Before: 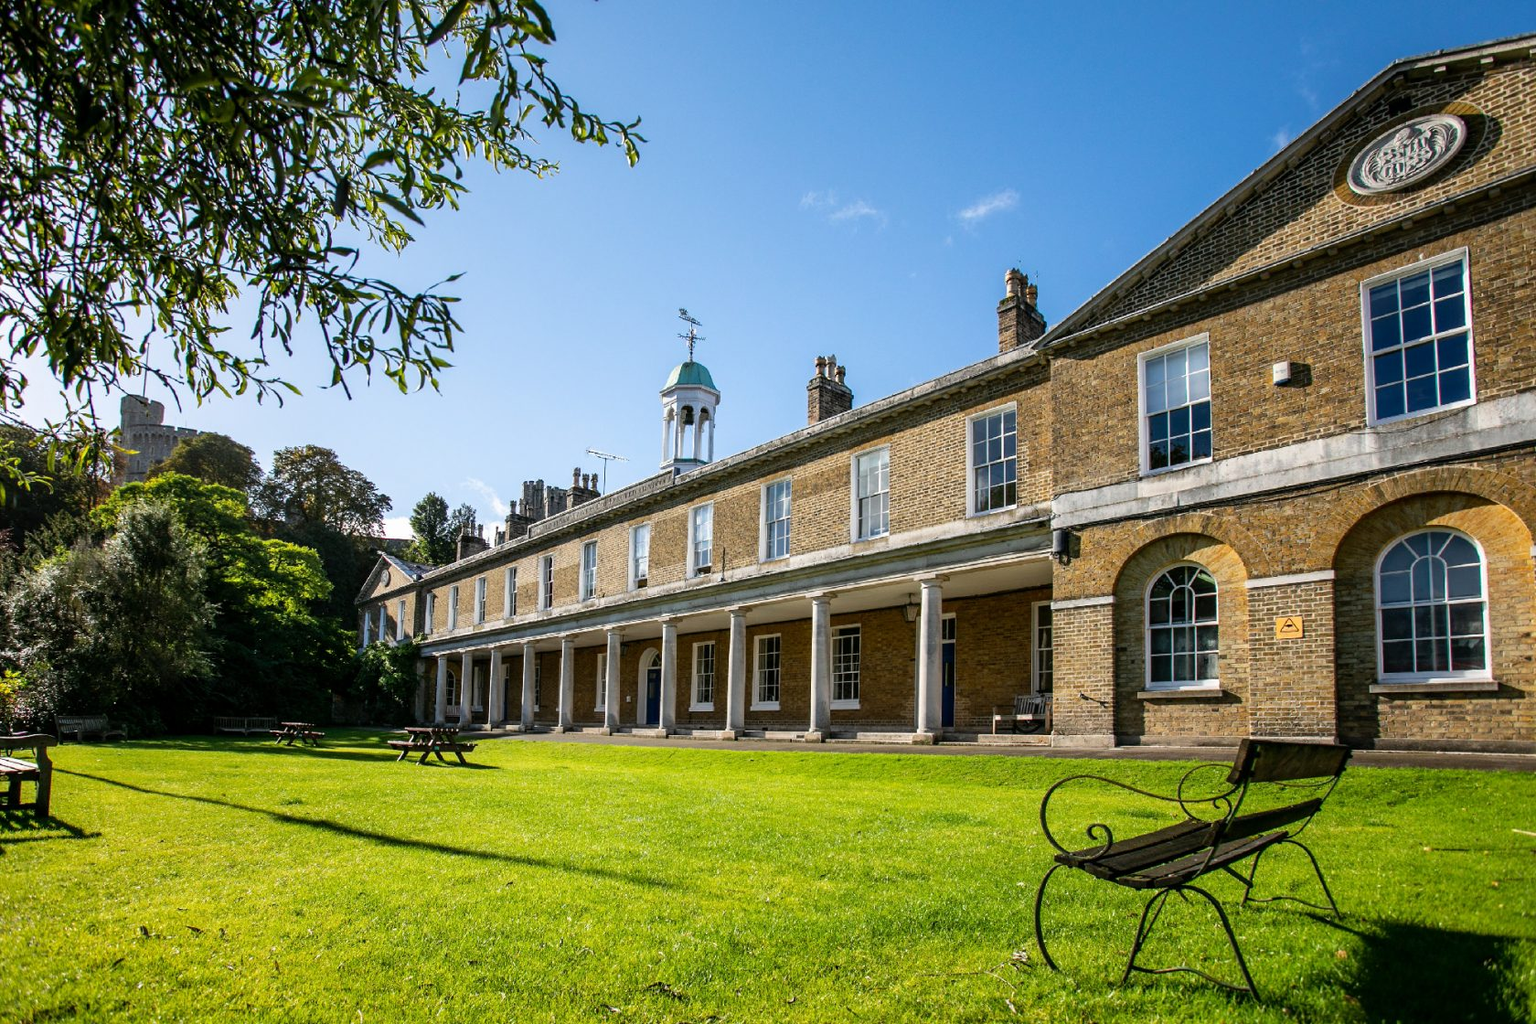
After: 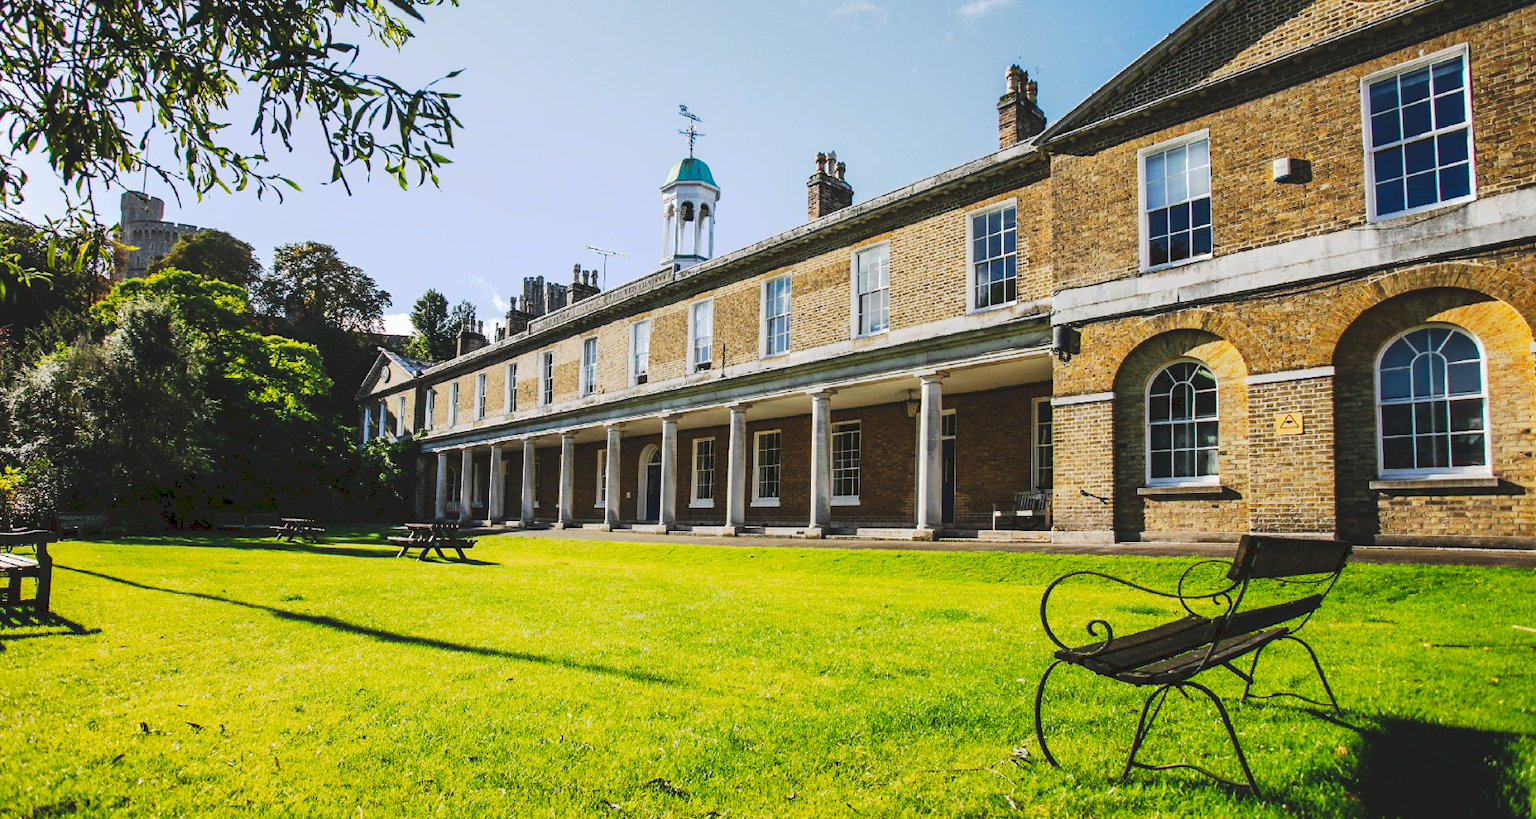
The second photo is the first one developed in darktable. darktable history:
crop and rotate: top 19.998%
tone curve: curves: ch0 [(0, 0) (0.003, 0.108) (0.011, 0.113) (0.025, 0.113) (0.044, 0.121) (0.069, 0.132) (0.1, 0.145) (0.136, 0.158) (0.177, 0.182) (0.224, 0.215) (0.277, 0.27) (0.335, 0.341) (0.399, 0.424) (0.468, 0.528) (0.543, 0.622) (0.623, 0.721) (0.709, 0.79) (0.801, 0.846) (0.898, 0.871) (1, 1)], preserve colors none
